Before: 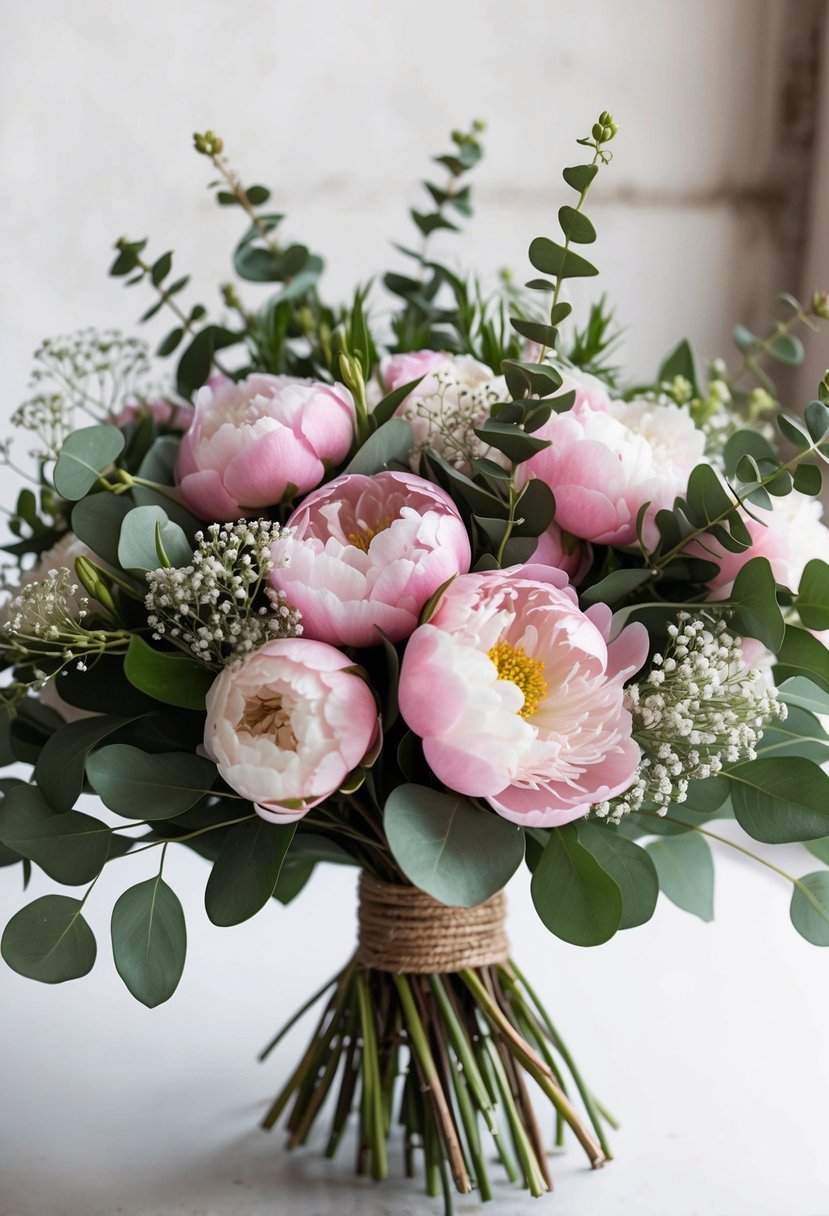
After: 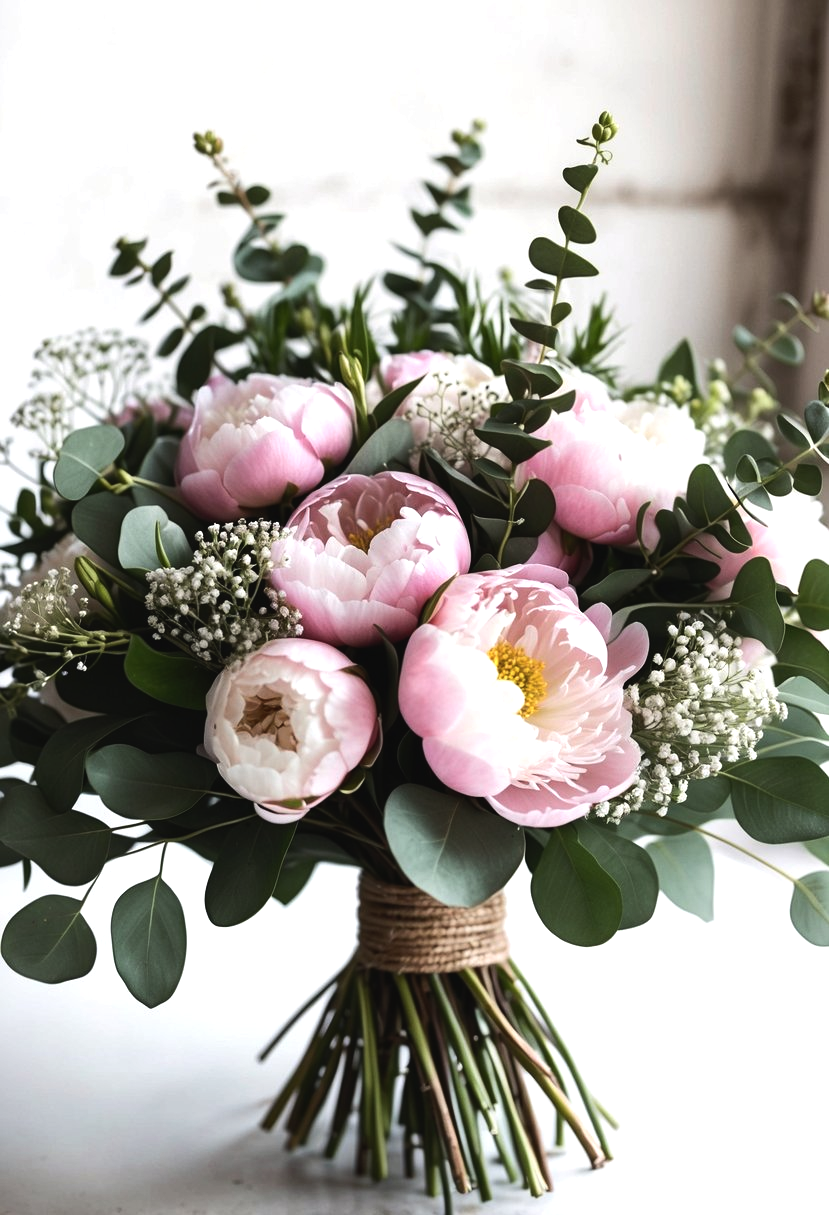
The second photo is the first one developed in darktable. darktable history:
crop: bottom 0.071%
contrast brightness saturation: contrast -0.08, brightness -0.04, saturation -0.11
tone equalizer: -8 EV -0.75 EV, -7 EV -0.7 EV, -6 EV -0.6 EV, -5 EV -0.4 EV, -3 EV 0.4 EV, -2 EV 0.6 EV, -1 EV 0.7 EV, +0 EV 0.75 EV, edges refinement/feathering 500, mask exposure compensation -1.57 EV, preserve details no
